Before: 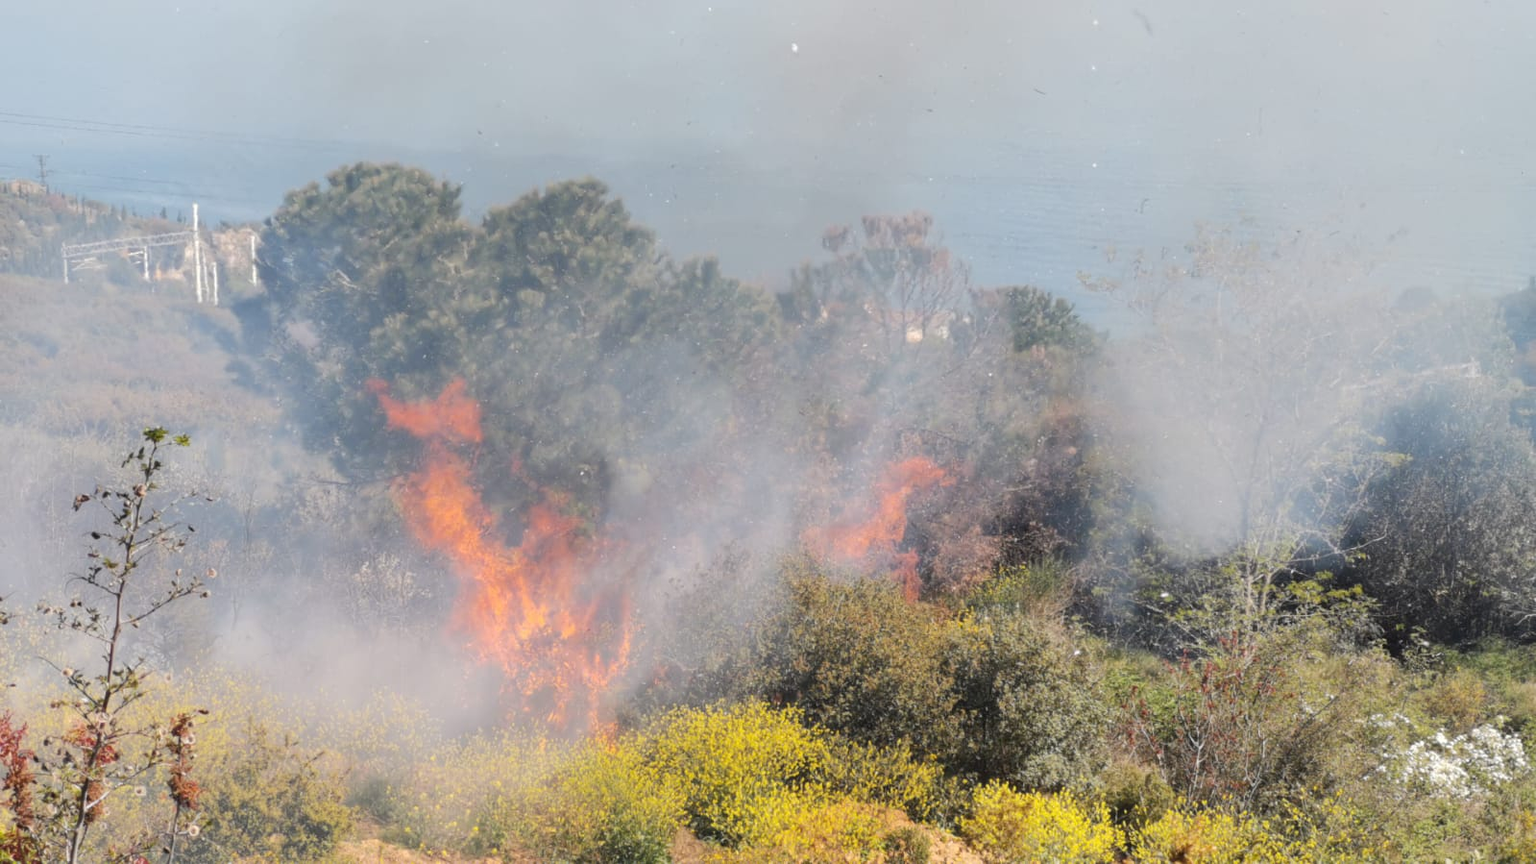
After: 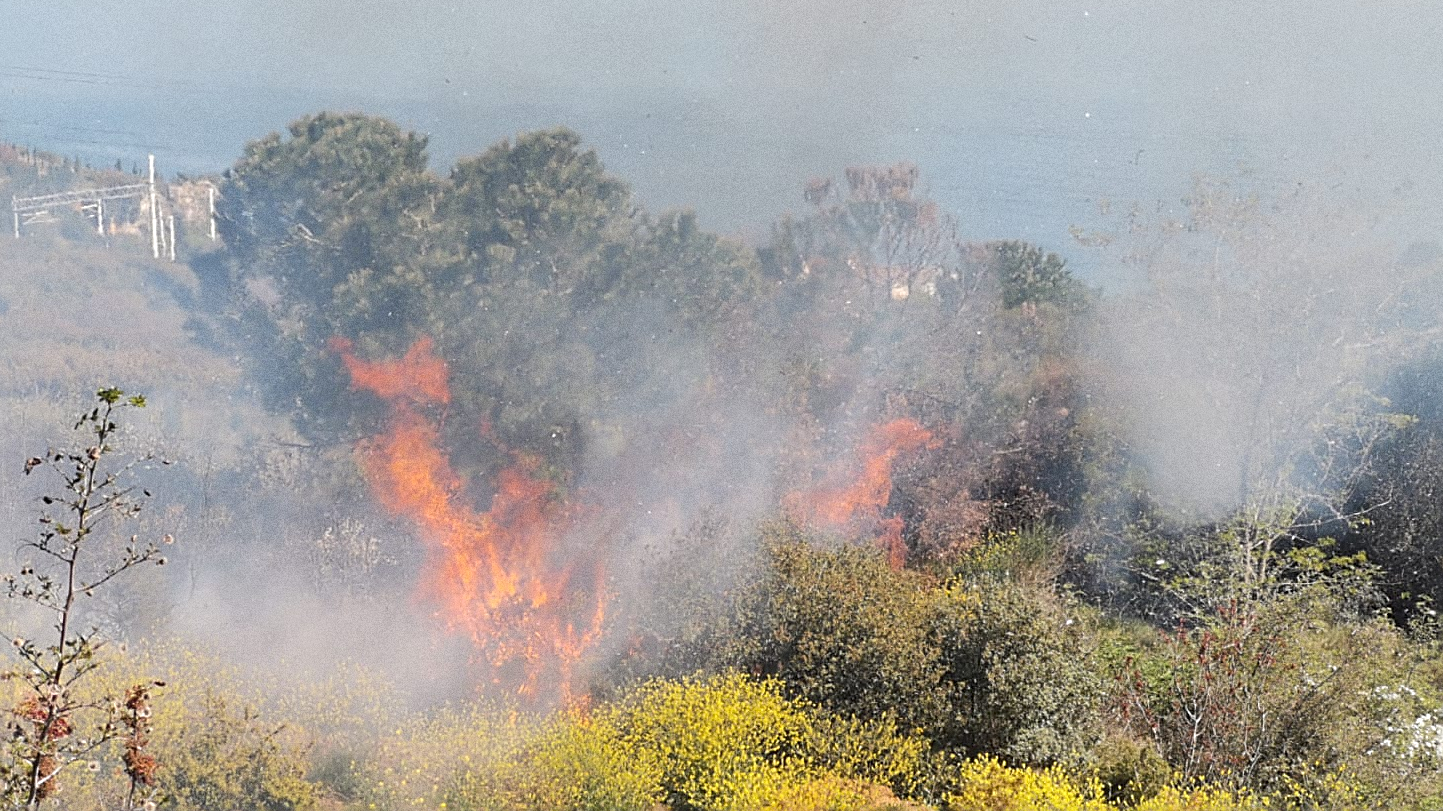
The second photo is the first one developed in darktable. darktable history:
sharpen: amount 1
grain: coarseness 8.68 ISO, strength 31.94%
crop: left 3.305%, top 6.436%, right 6.389%, bottom 3.258%
tone equalizer: on, module defaults
